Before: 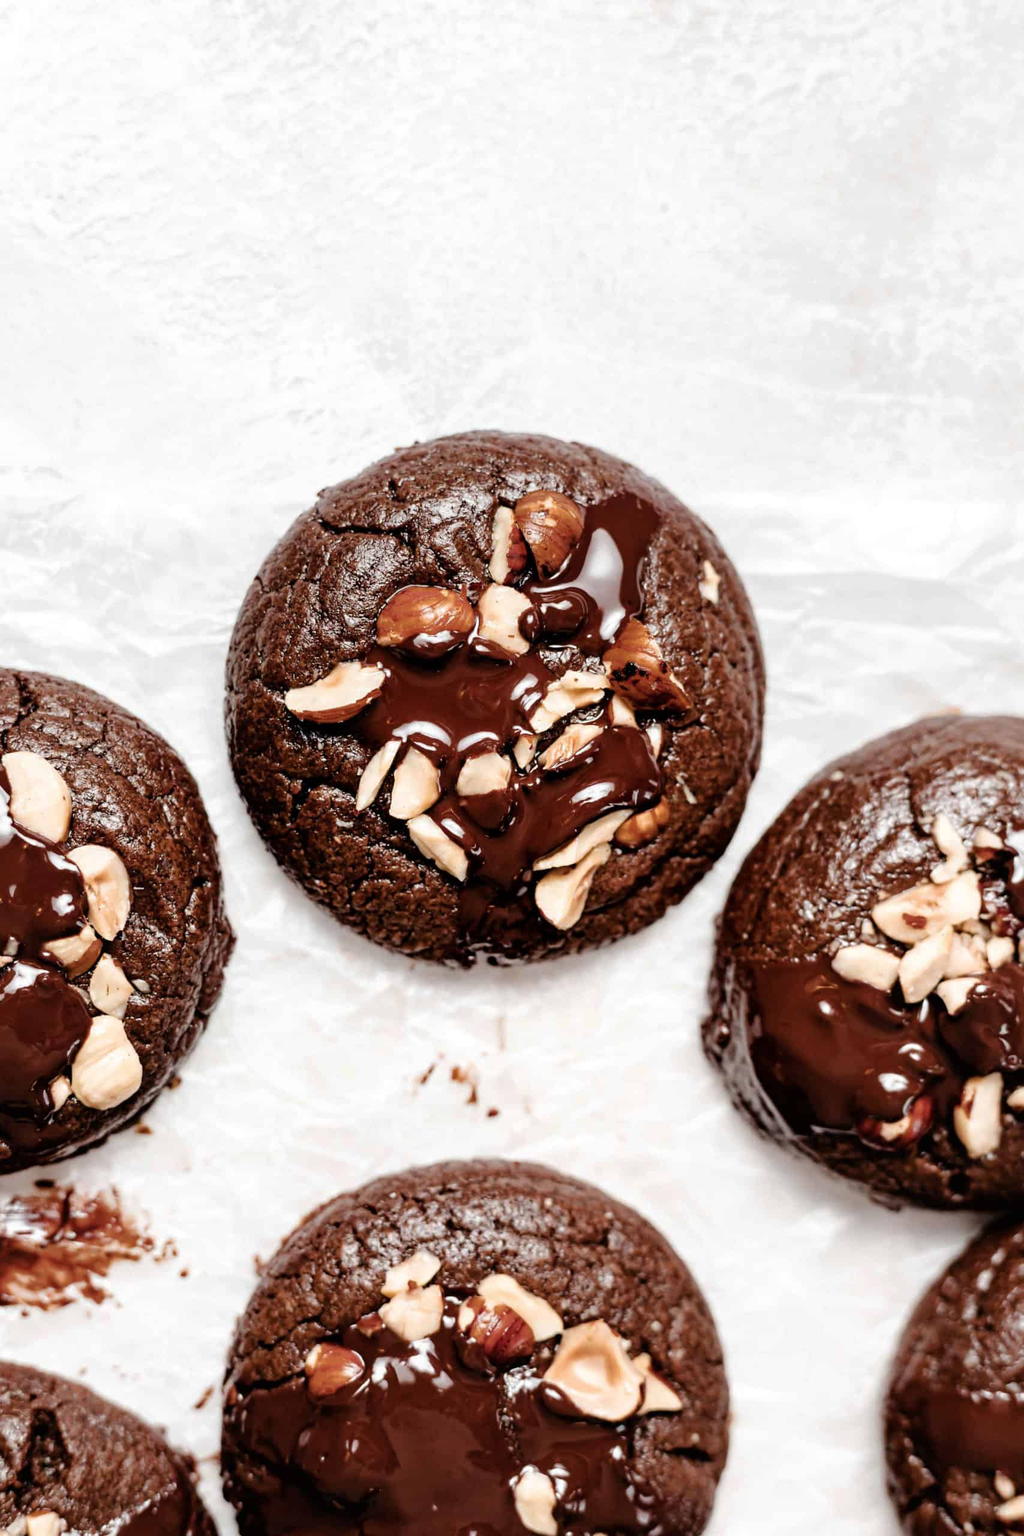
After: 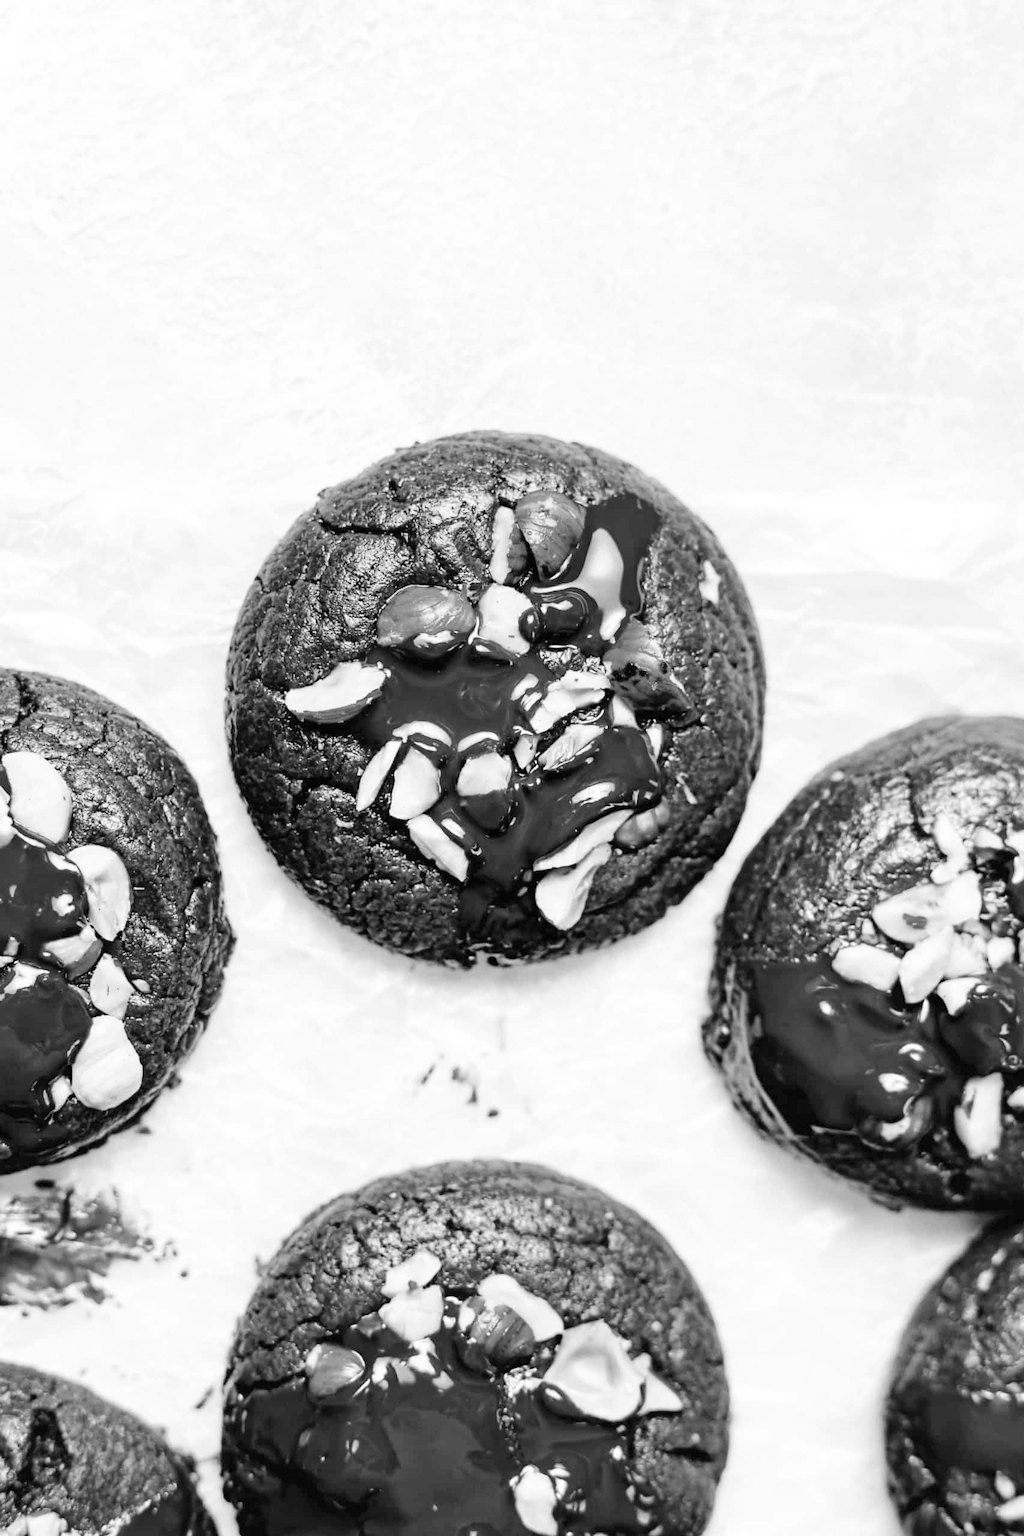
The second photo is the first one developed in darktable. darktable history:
monochrome: on, module defaults
contrast brightness saturation: contrast 0.14, brightness 0.21
